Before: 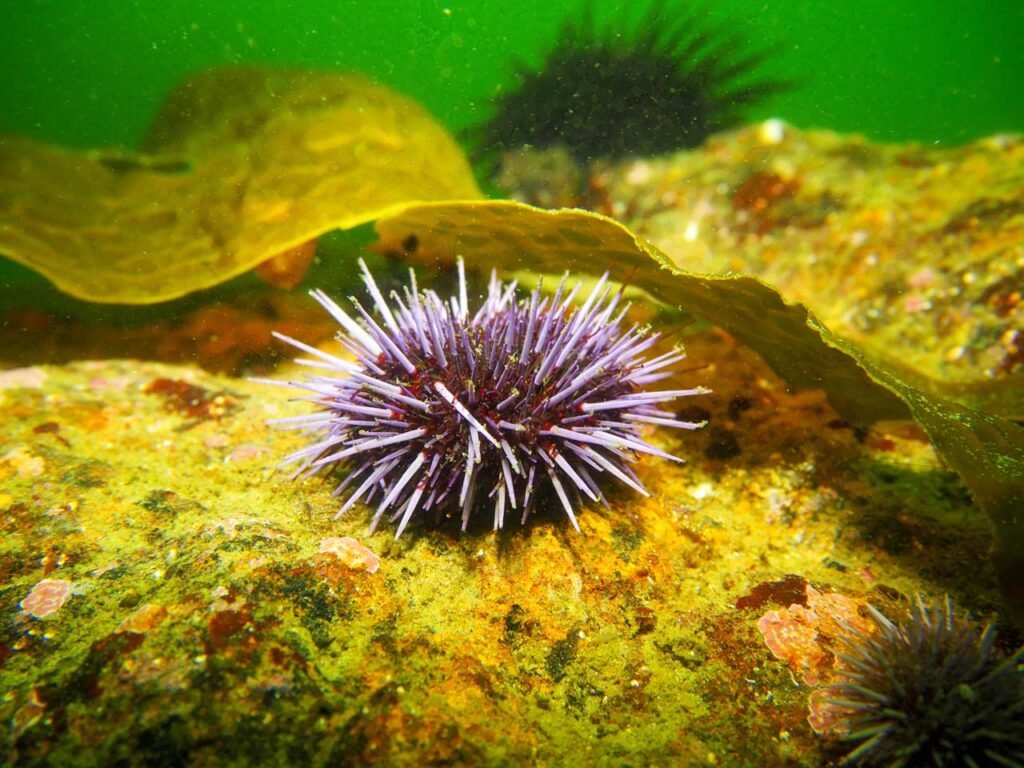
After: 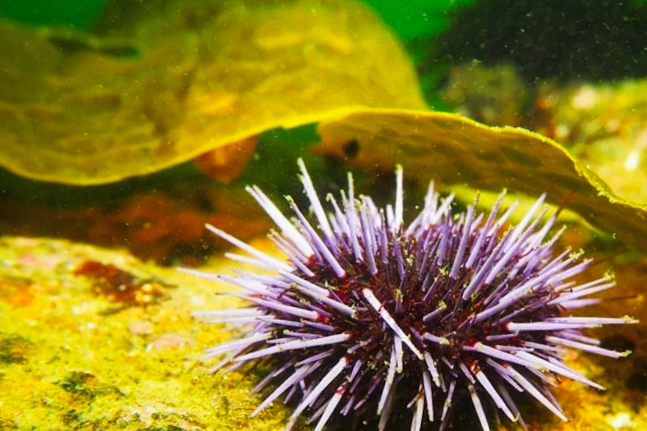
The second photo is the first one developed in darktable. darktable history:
tone curve: curves: ch0 [(0.016, 0.011) (0.204, 0.146) (0.515, 0.476) (0.78, 0.795) (1, 0.981)], preserve colors none
crop and rotate: angle -5.02°, left 2.205%, top 7.065%, right 27.479%, bottom 30.347%
